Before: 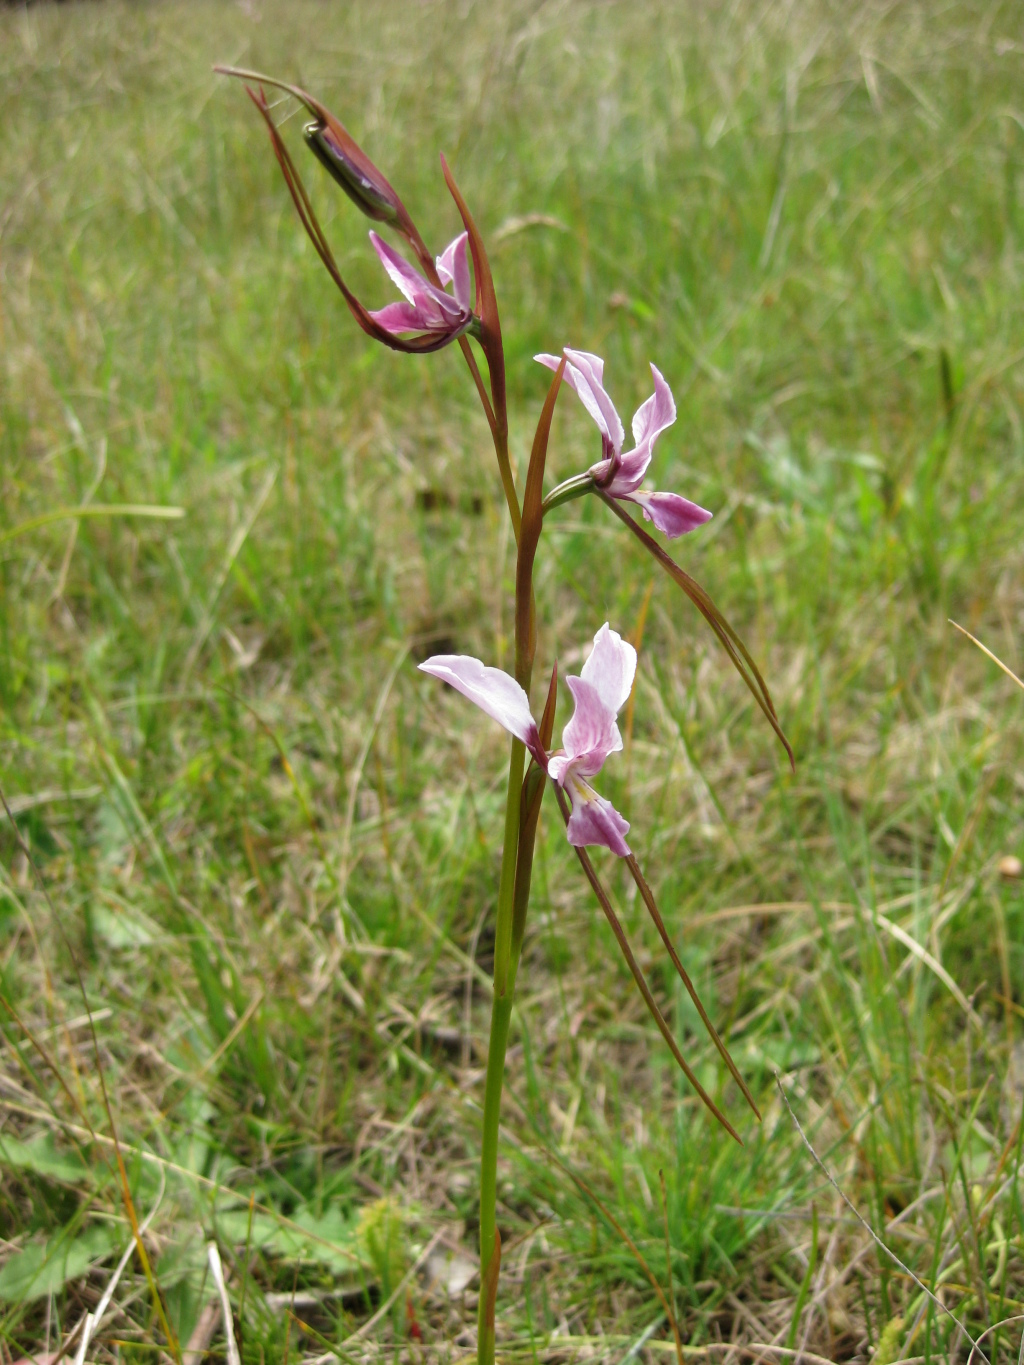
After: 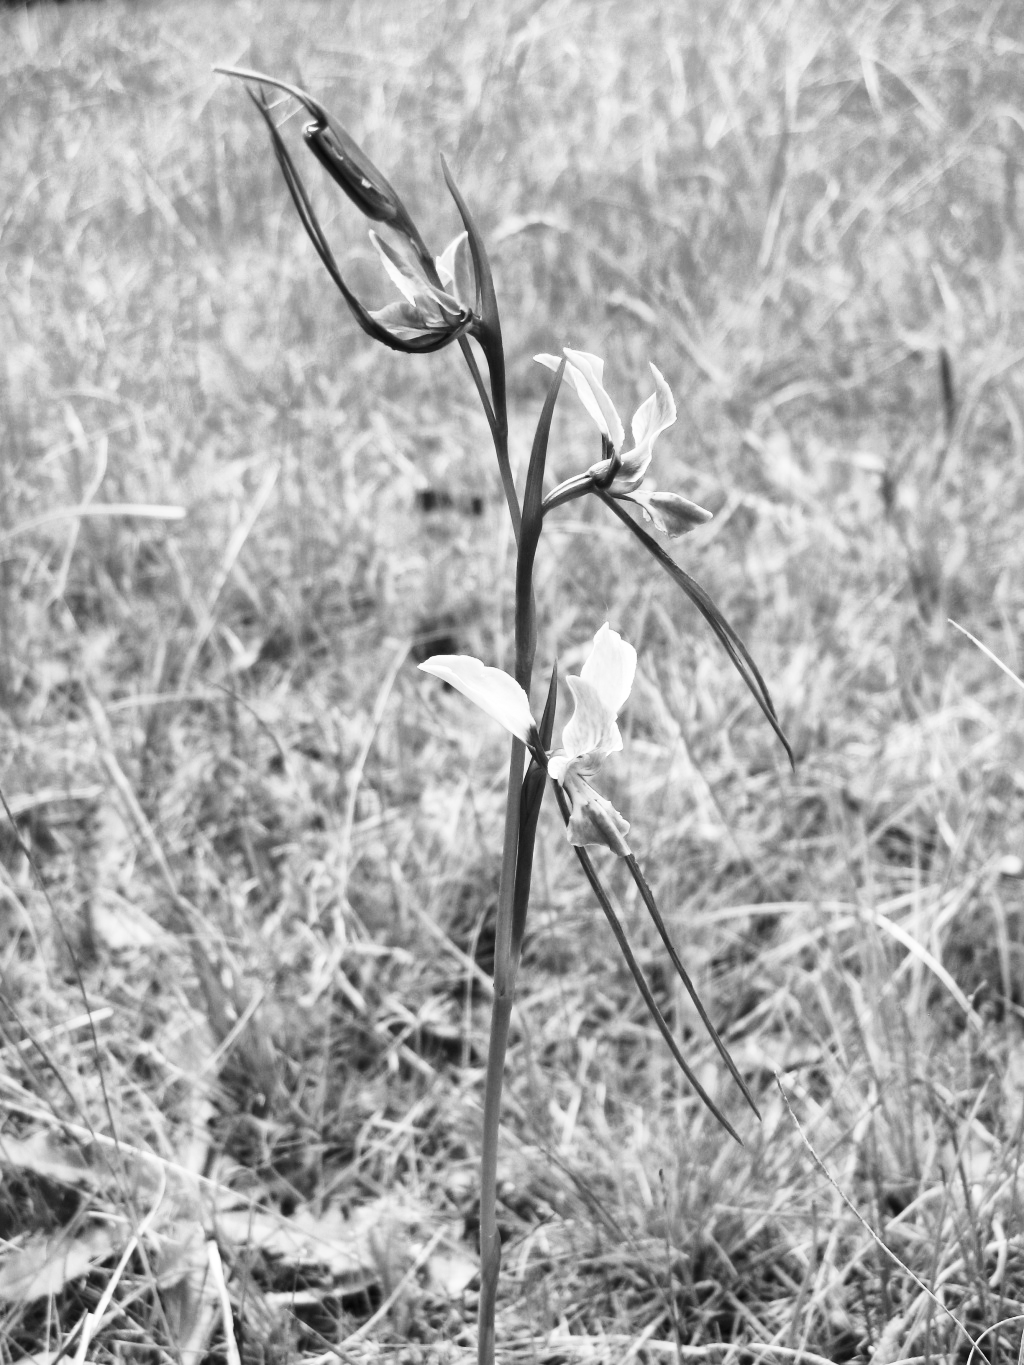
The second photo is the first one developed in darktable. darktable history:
contrast brightness saturation: contrast 0.4, brightness 0.1, saturation 0.21
global tonemap: drago (1, 100), detail 1
monochrome: a 32, b 64, size 2.3
